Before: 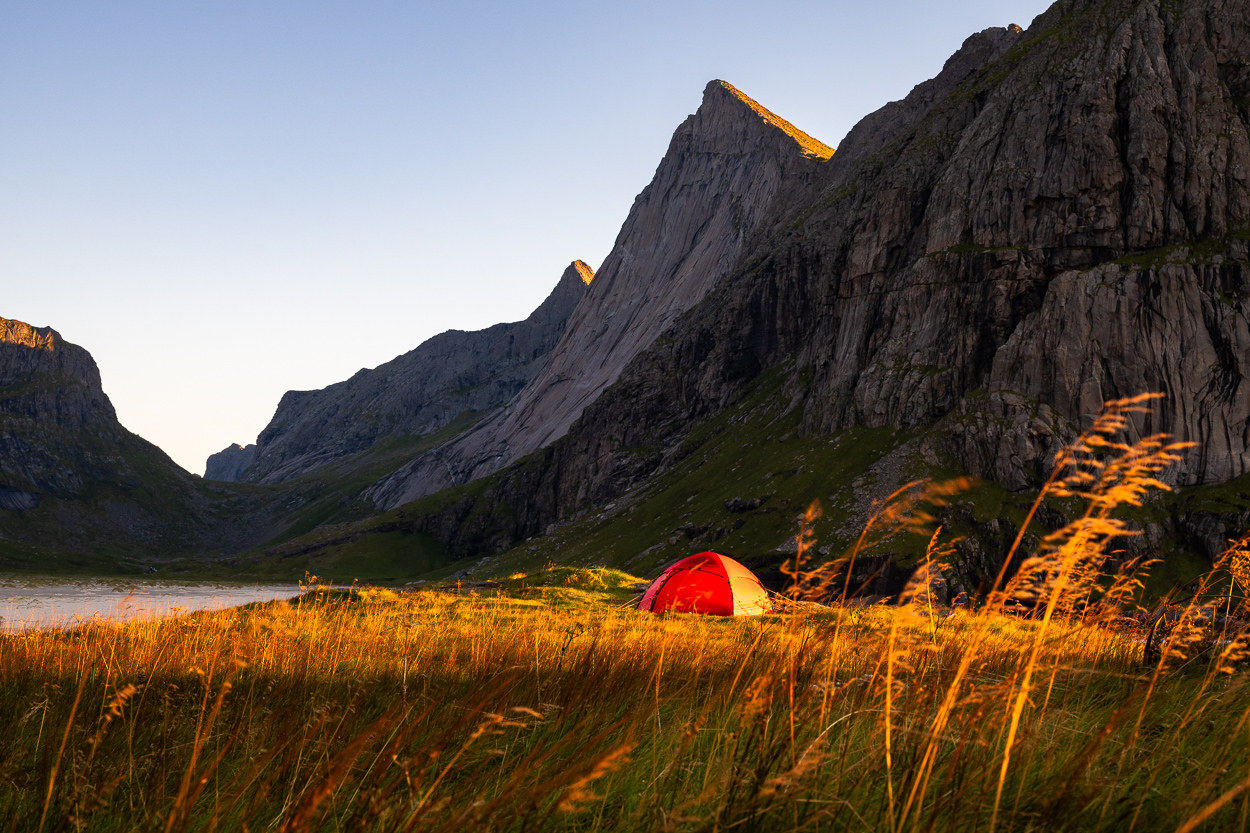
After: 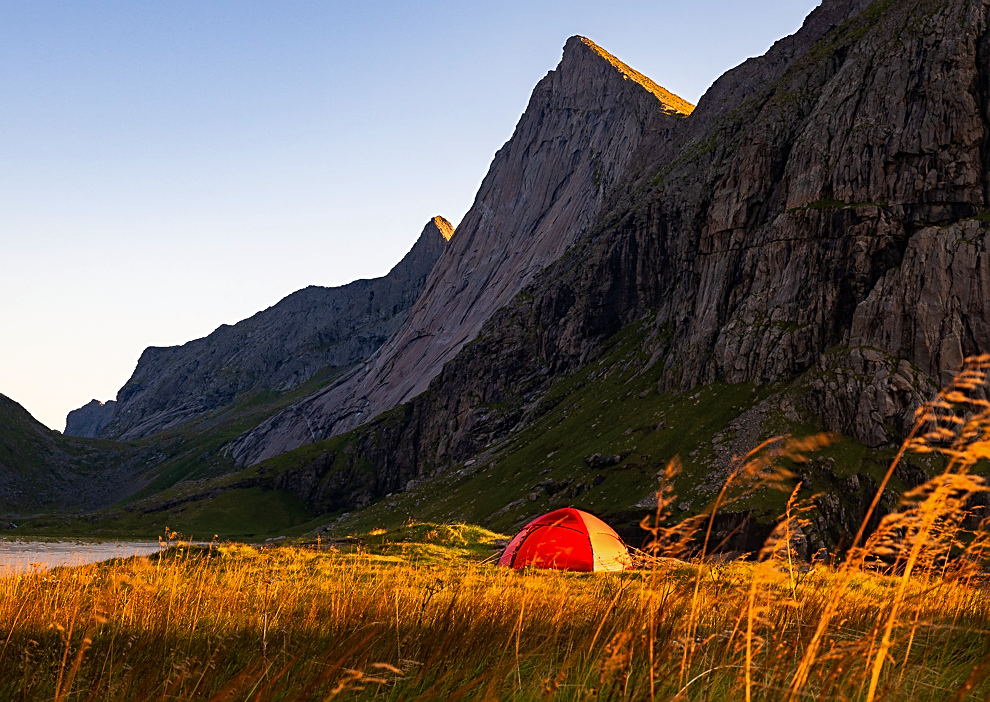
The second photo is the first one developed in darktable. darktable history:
contrast equalizer: octaves 7, y [[0.6 ×6], [0.55 ×6], [0 ×6], [0 ×6], [0 ×6]], mix -0.3
velvia: on, module defaults
haze removal: compatibility mode true, adaptive false
local contrast: mode bilateral grid, contrast 20, coarseness 50, detail 120%, midtone range 0.2
crop: left 11.225%, top 5.381%, right 9.565%, bottom 10.314%
sharpen: on, module defaults
